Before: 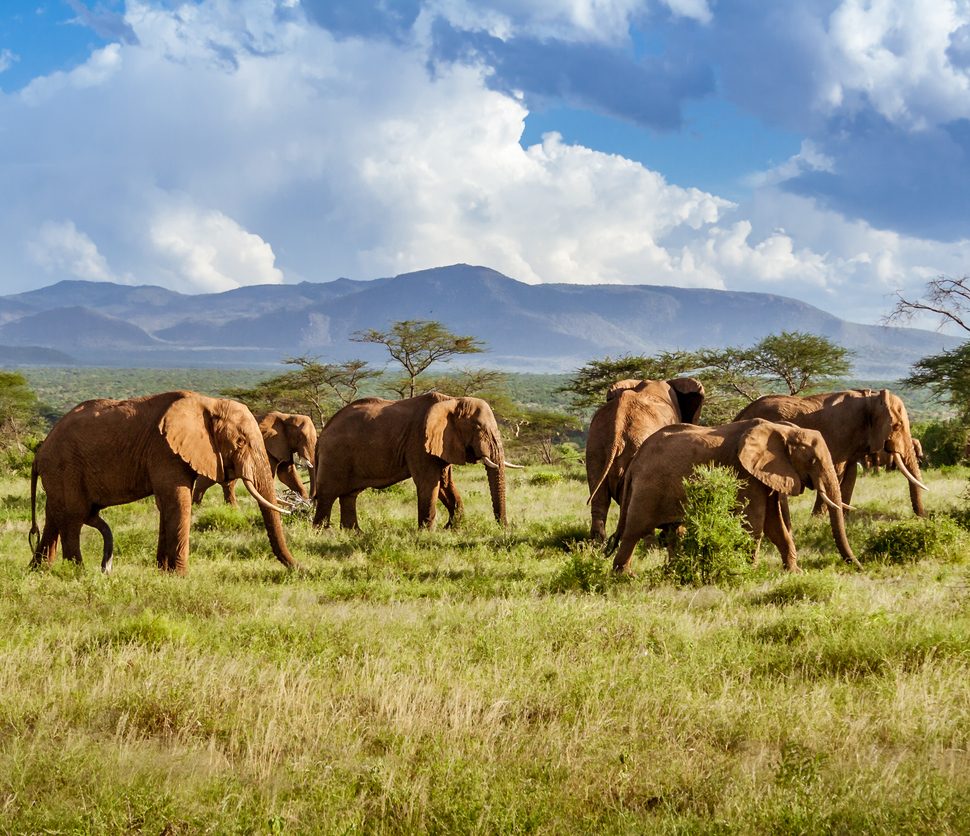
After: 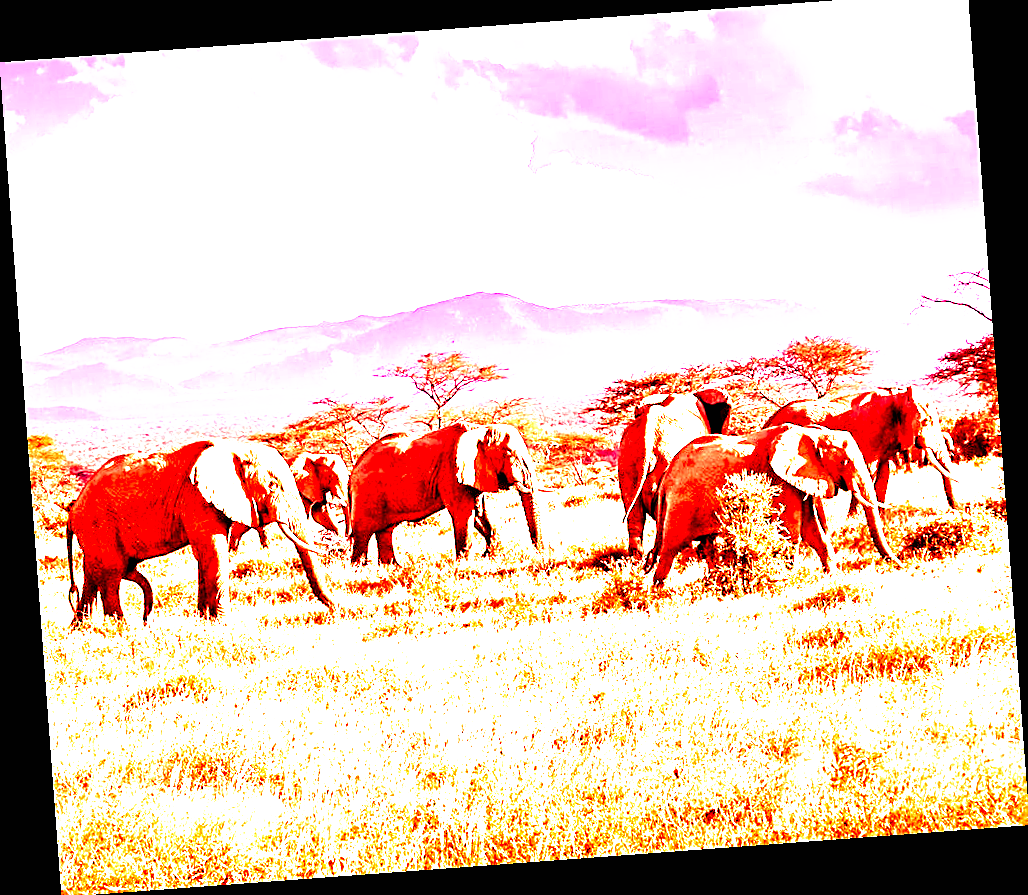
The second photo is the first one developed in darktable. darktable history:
white balance: red 4.26, blue 1.802
crop: top 1.049%, right 0.001%
rotate and perspective: rotation -4.25°, automatic cropping off
sharpen: on, module defaults
filmic rgb: black relative exposure -8.2 EV, white relative exposure 2.2 EV, threshold 3 EV, hardness 7.11, latitude 85.74%, contrast 1.696, highlights saturation mix -4%, shadows ↔ highlights balance -2.69%, preserve chrominance no, color science v5 (2021), contrast in shadows safe, contrast in highlights safe, enable highlight reconstruction true
